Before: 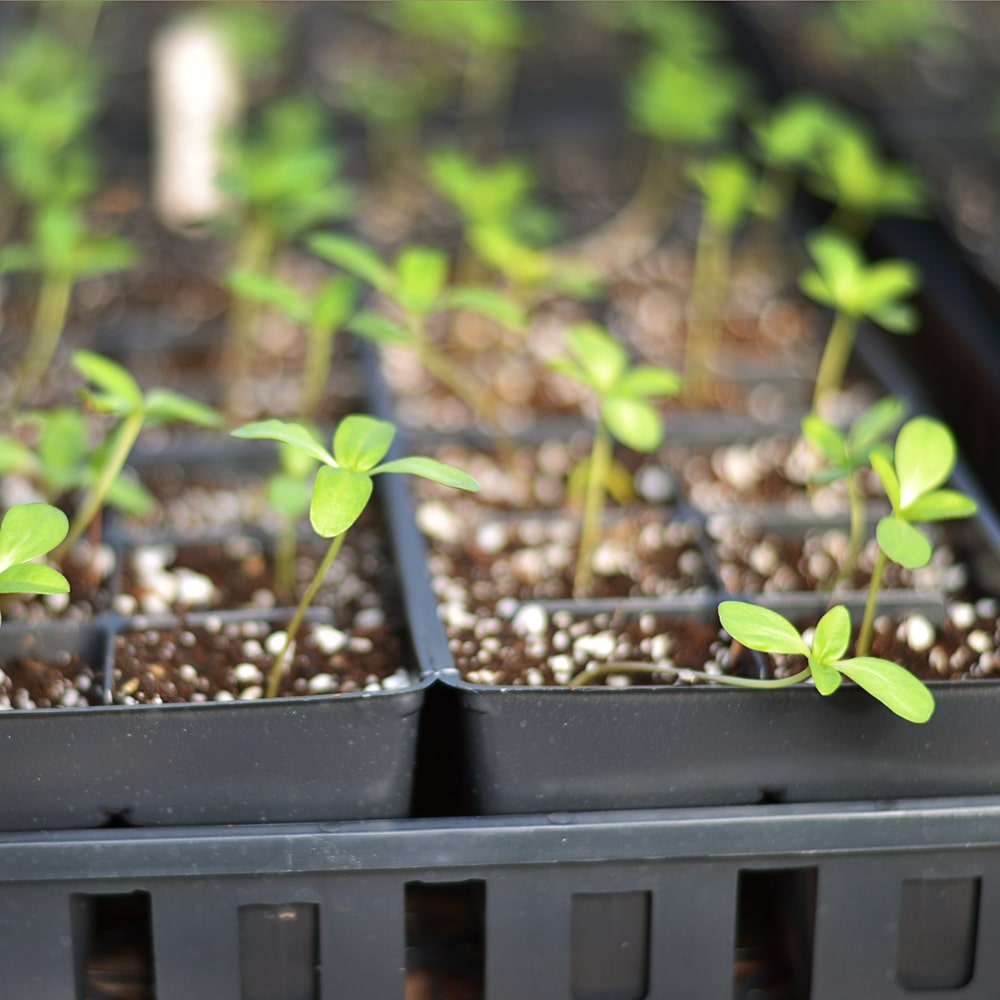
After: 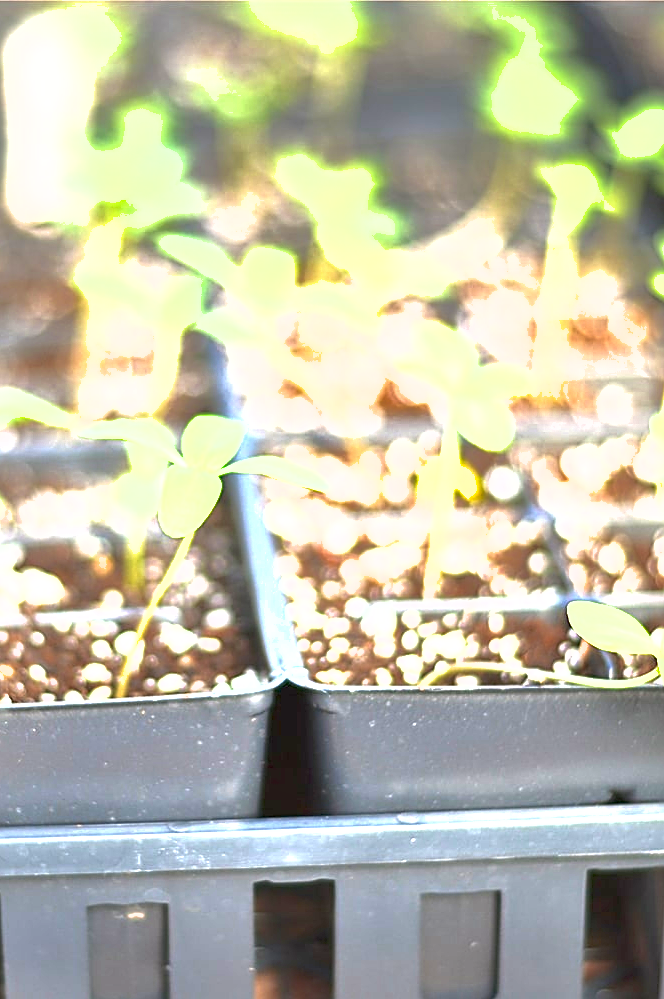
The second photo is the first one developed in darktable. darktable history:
color calibration: illuminant same as pipeline (D50), adaptation XYZ, x 0.346, y 0.358, temperature 5013.98 K
crop and rotate: left 15.133%, right 18.416%
color zones: curves: ch0 [(0.068, 0.464) (0.25, 0.5) (0.48, 0.508) (0.75, 0.536) (0.886, 0.476) (0.967, 0.456)]; ch1 [(0.066, 0.456) (0.25, 0.5) (0.616, 0.508) (0.746, 0.56) (0.934, 0.444)], mix 102.04%
shadows and highlights: on, module defaults
tone equalizer: edges refinement/feathering 500, mask exposure compensation -1.57 EV, preserve details no
sharpen: on, module defaults
exposure: black level correction 0, exposure 2.116 EV, compensate highlight preservation false
